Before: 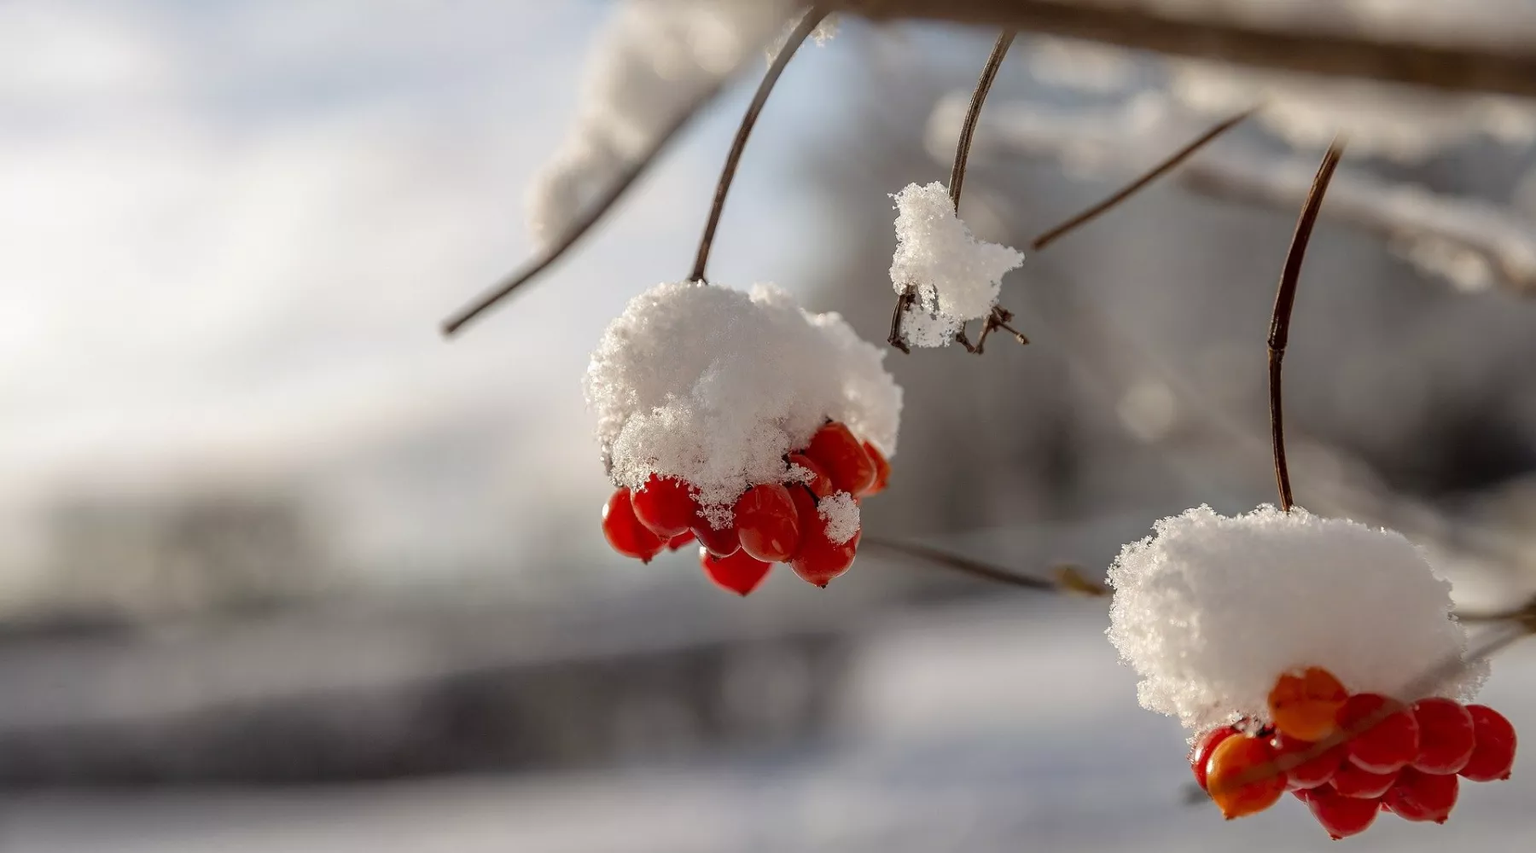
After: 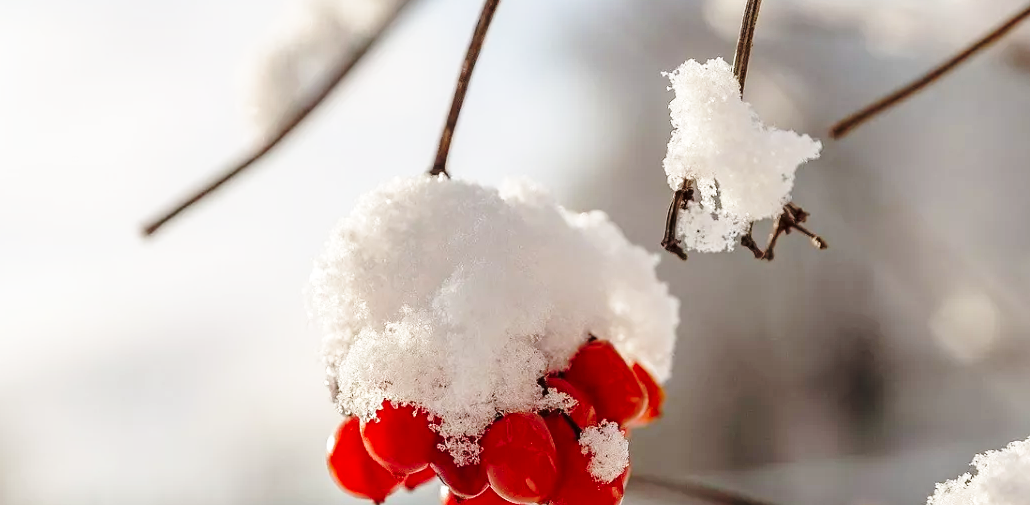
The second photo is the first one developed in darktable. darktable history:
crop: left 21.076%, top 15.578%, right 21.661%, bottom 33.885%
base curve: curves: ch0 [(0, 0) (0.036, 0.037) (0.121, 0.228) (0.46, 0.76) (0.859, 0.983) (1, 1)], preserve colors none
